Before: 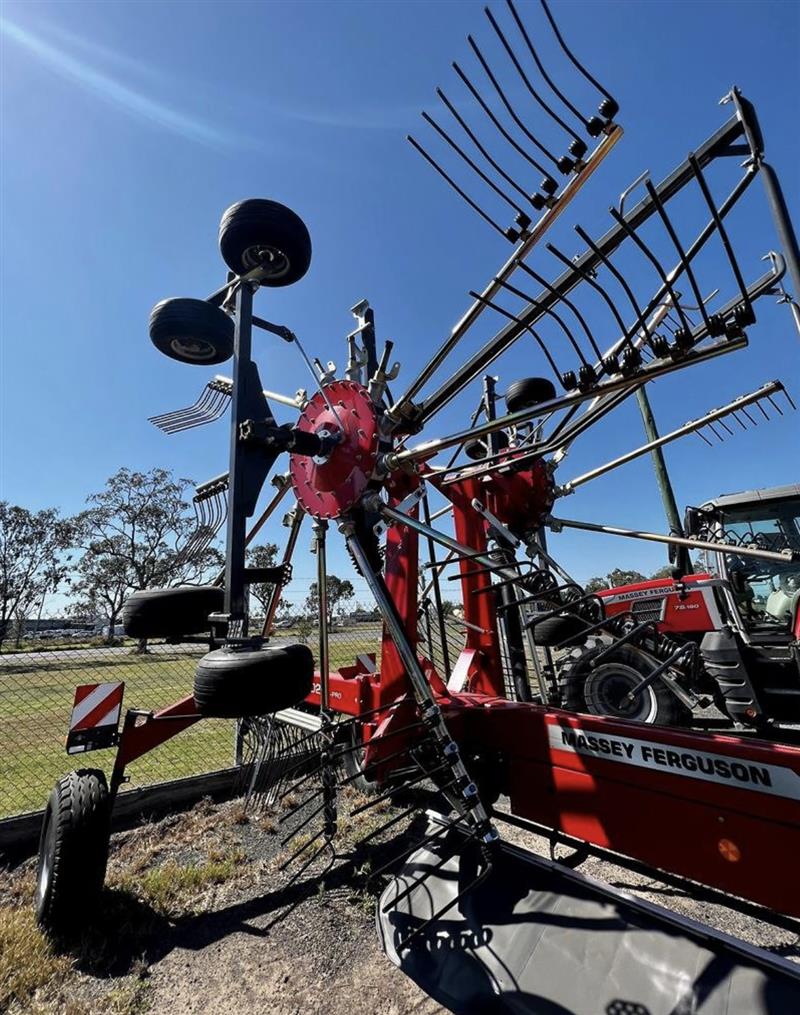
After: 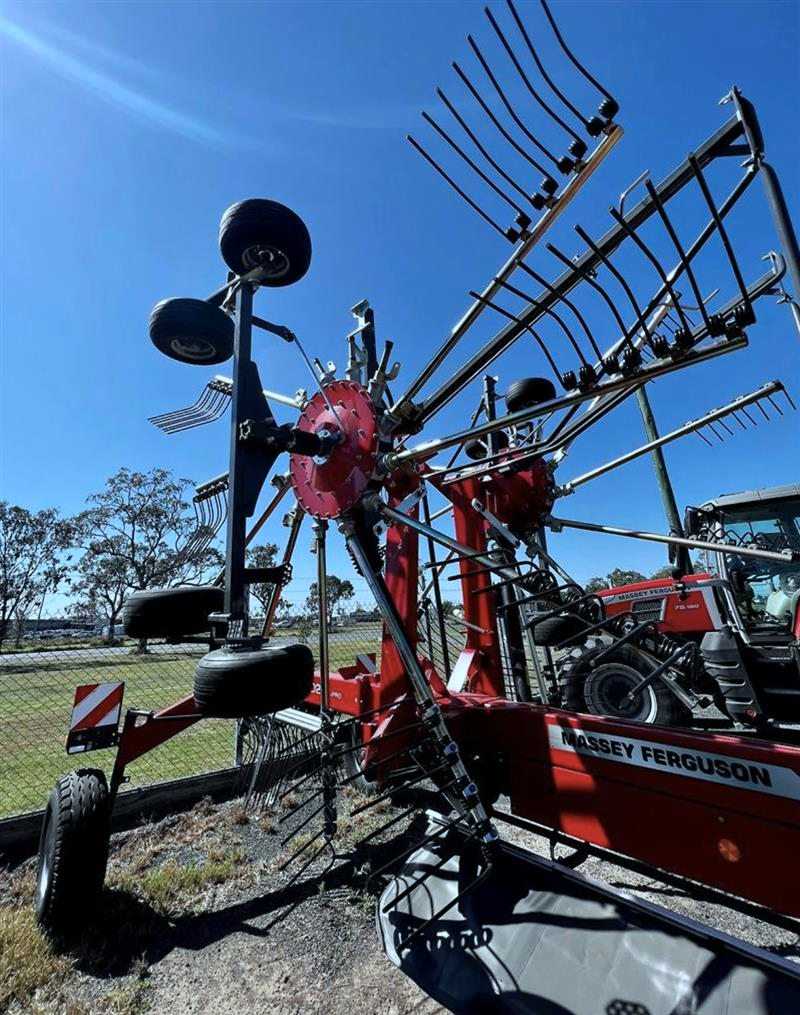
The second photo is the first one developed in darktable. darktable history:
color calibration: illuminant F (fluorescent), F source F9 (Cool White Deluxe 4150 K) – high CRI, x 0.374, y 0.373, temperature 4158.34 K
